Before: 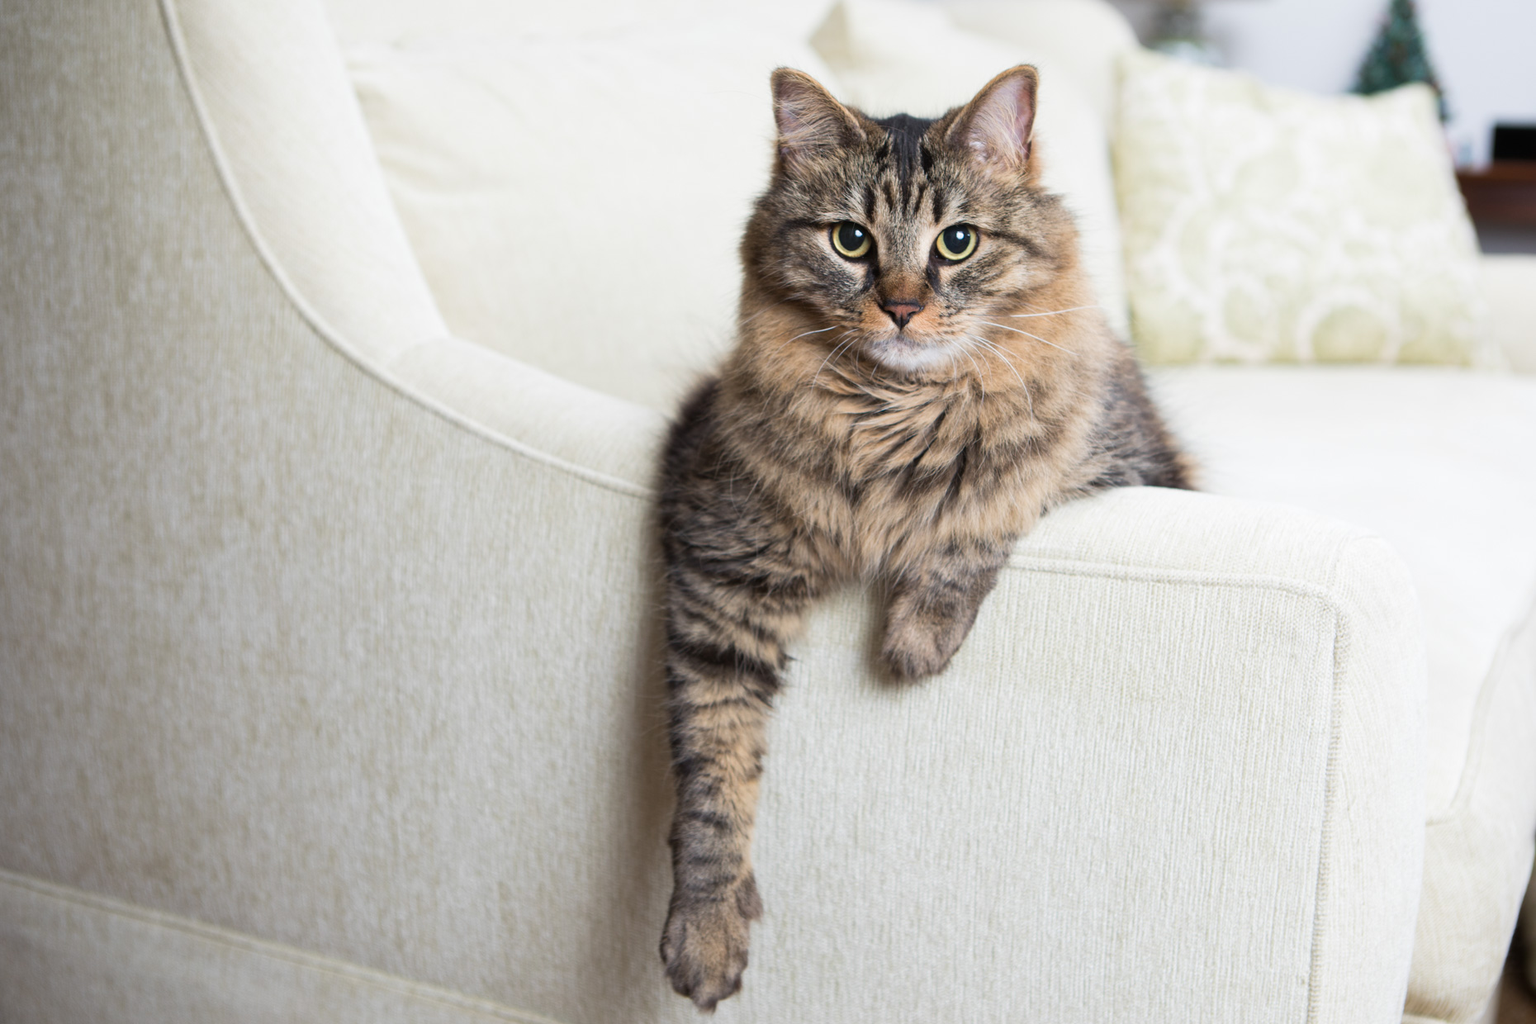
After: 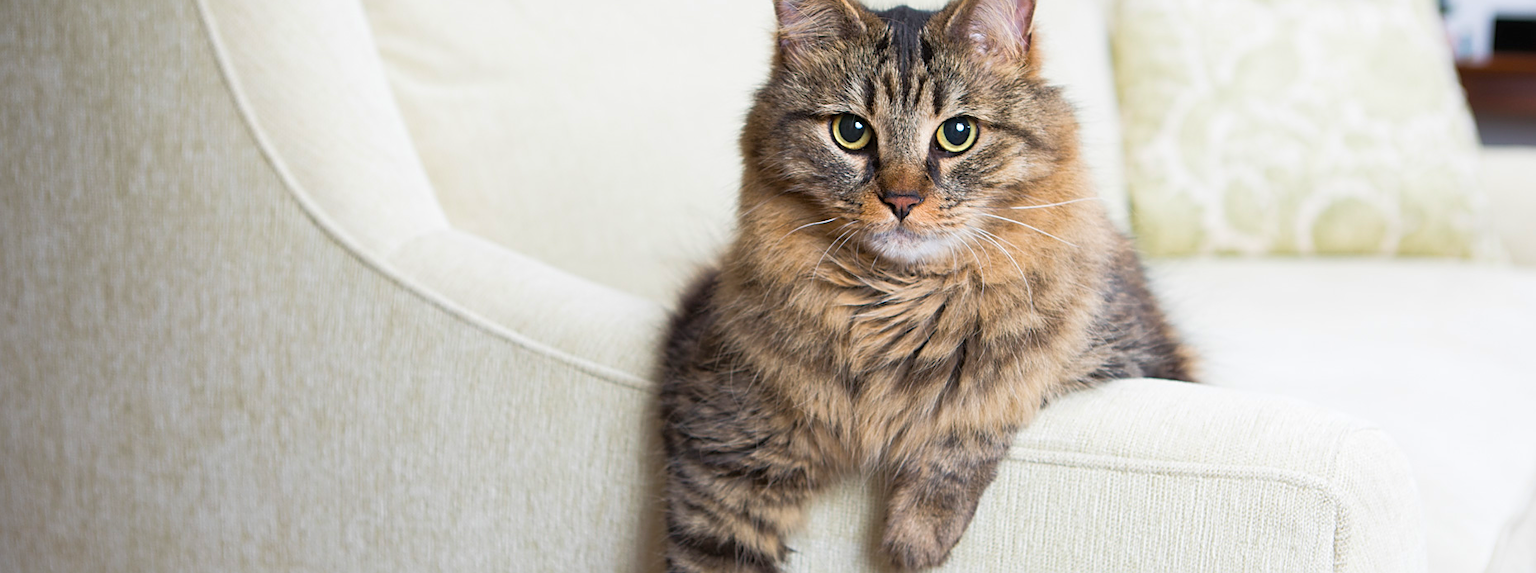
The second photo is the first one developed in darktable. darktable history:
crop and rotate: top 10.605%, bottom 33.274%
sharpen: on, module defaults
color balance rgb: perceptual saturation grading › global saturation 20%, global vibrance 20%
rgb curve: curves: ch0 [(0, 0) (0.053, 0.068) (0.122, 0.128) (1, 1)]
